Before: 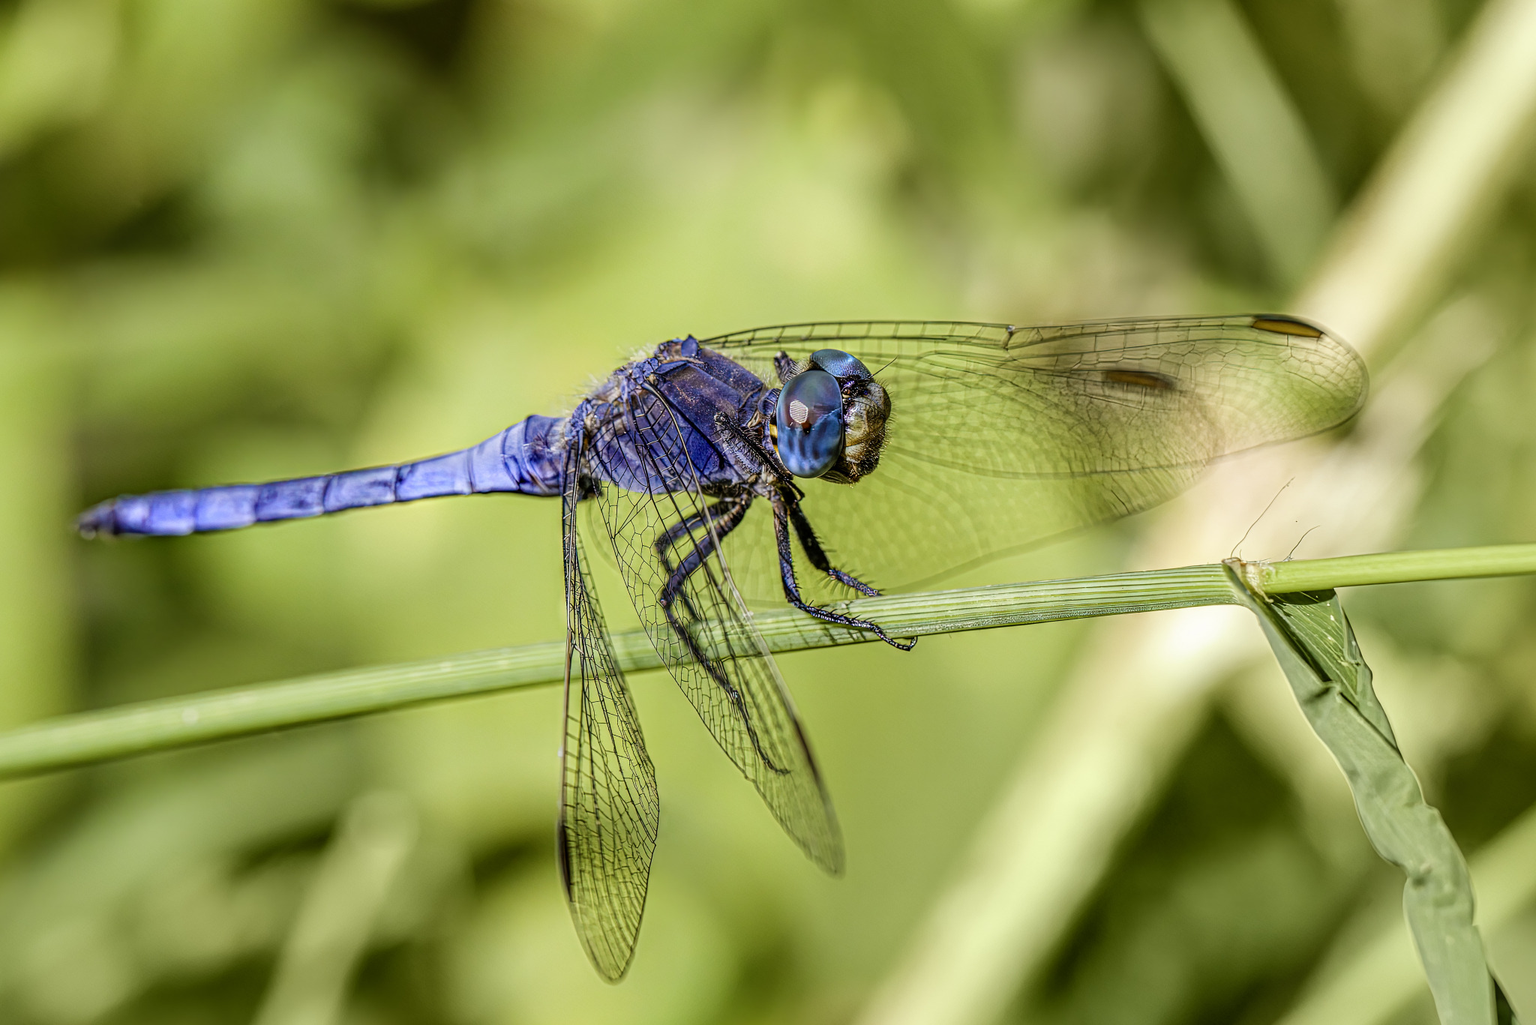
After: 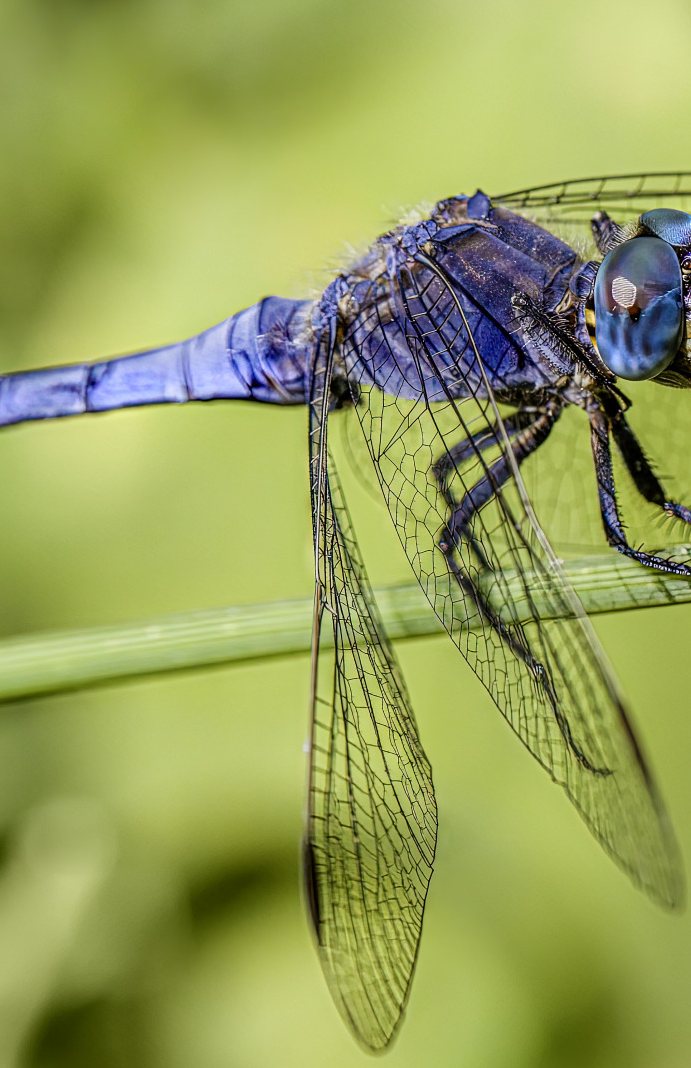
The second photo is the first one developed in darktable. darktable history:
crop and rotate: left 21.534%, top 18.866%, right 44.688%, bottom 2.993%
